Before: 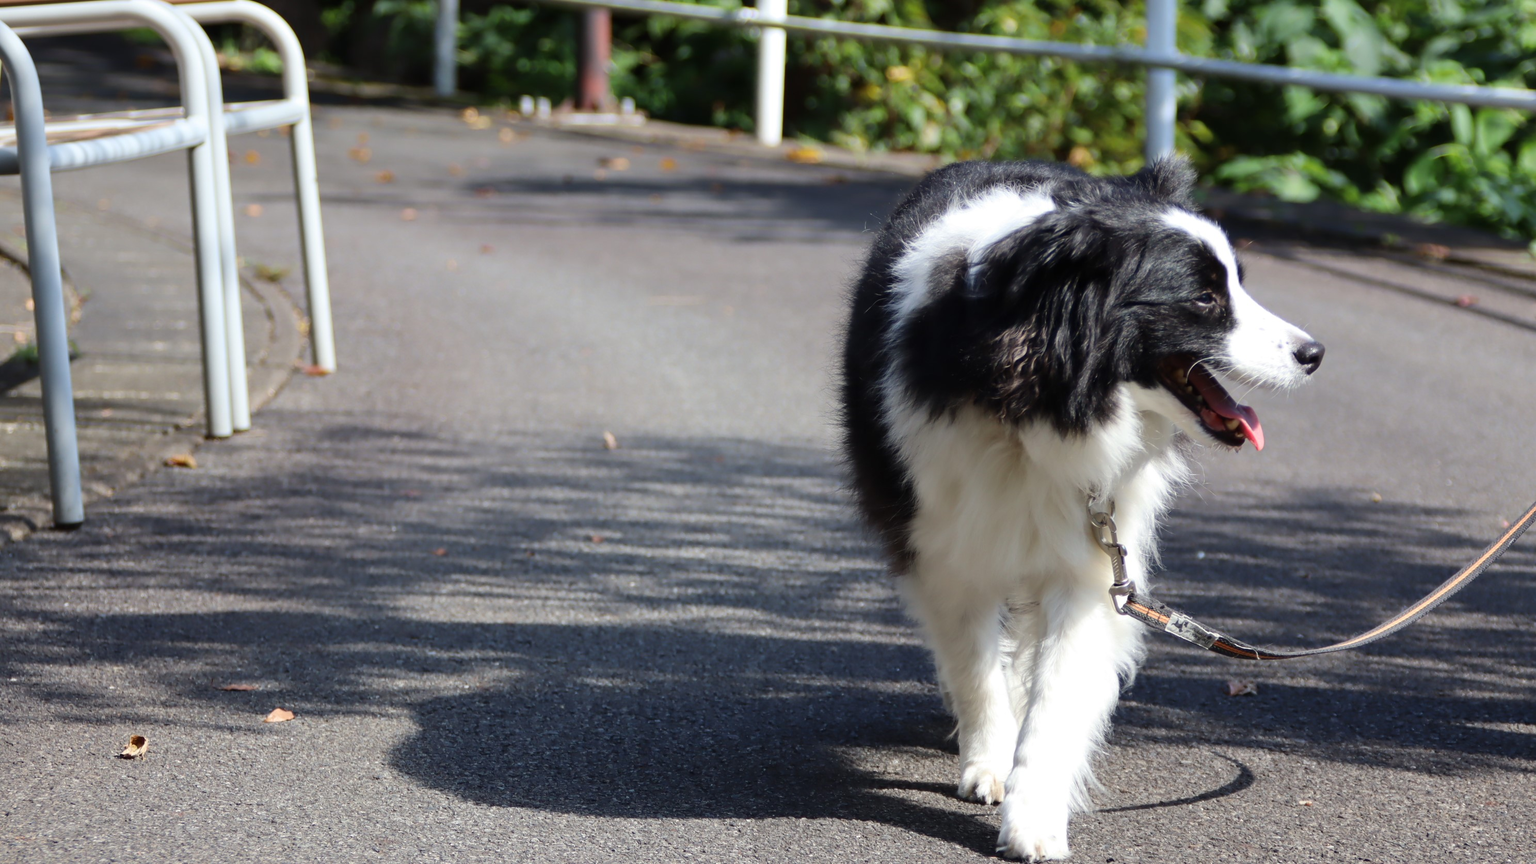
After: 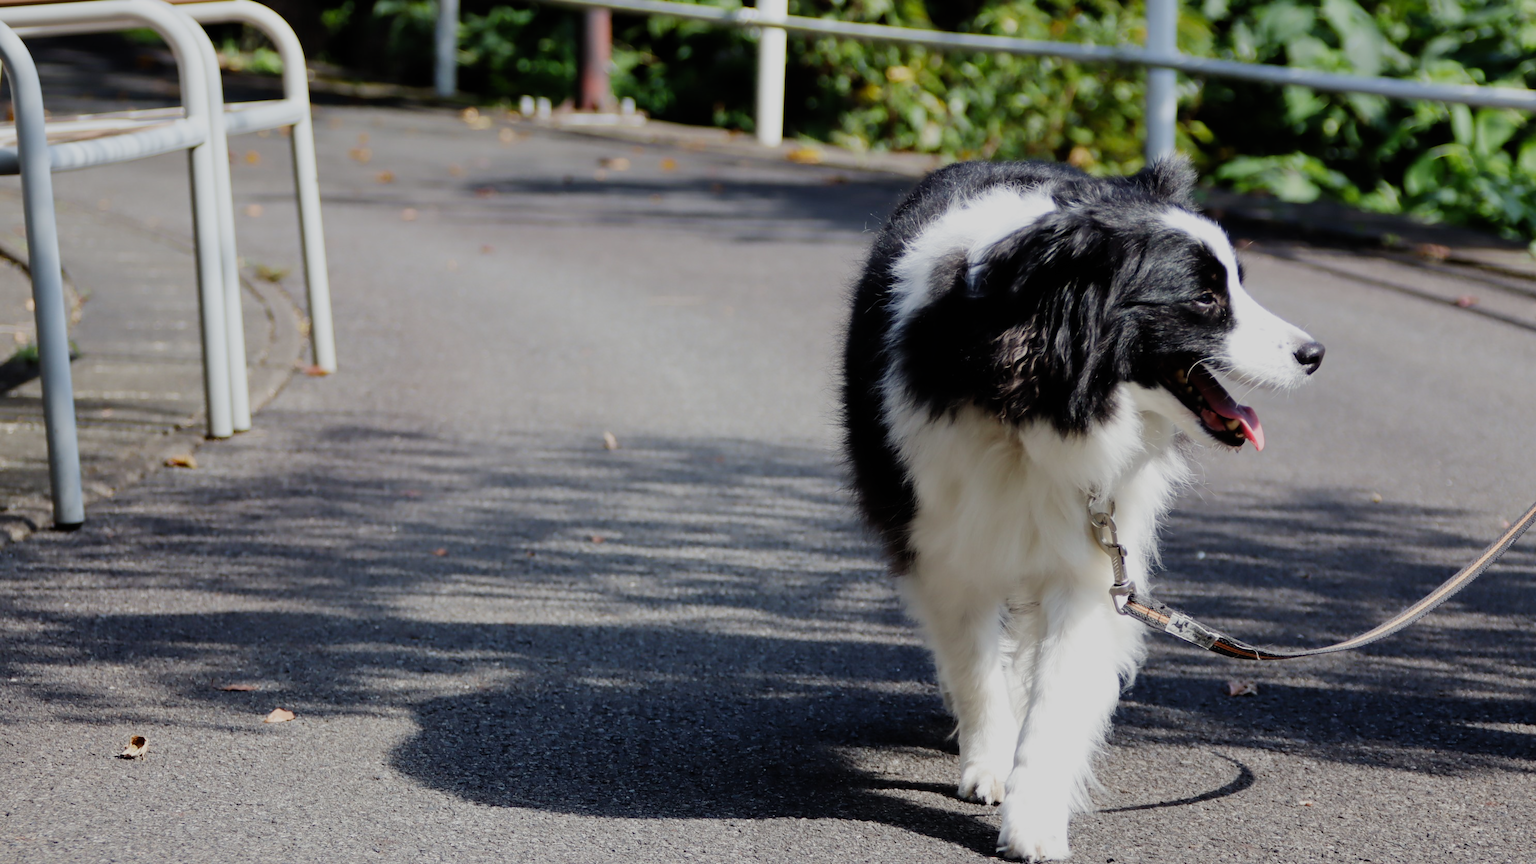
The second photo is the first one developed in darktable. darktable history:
filmic rgb: black relative exposure -7.65 EV, white relative exposure 4.56 EV, threshold 5.94 EV, hardness 3.61, preserve chrominance no, color science v3 (2019), use custom middle-gray values true, iterations of high-quality reconstruction 0, enable highlight reconstruction true
